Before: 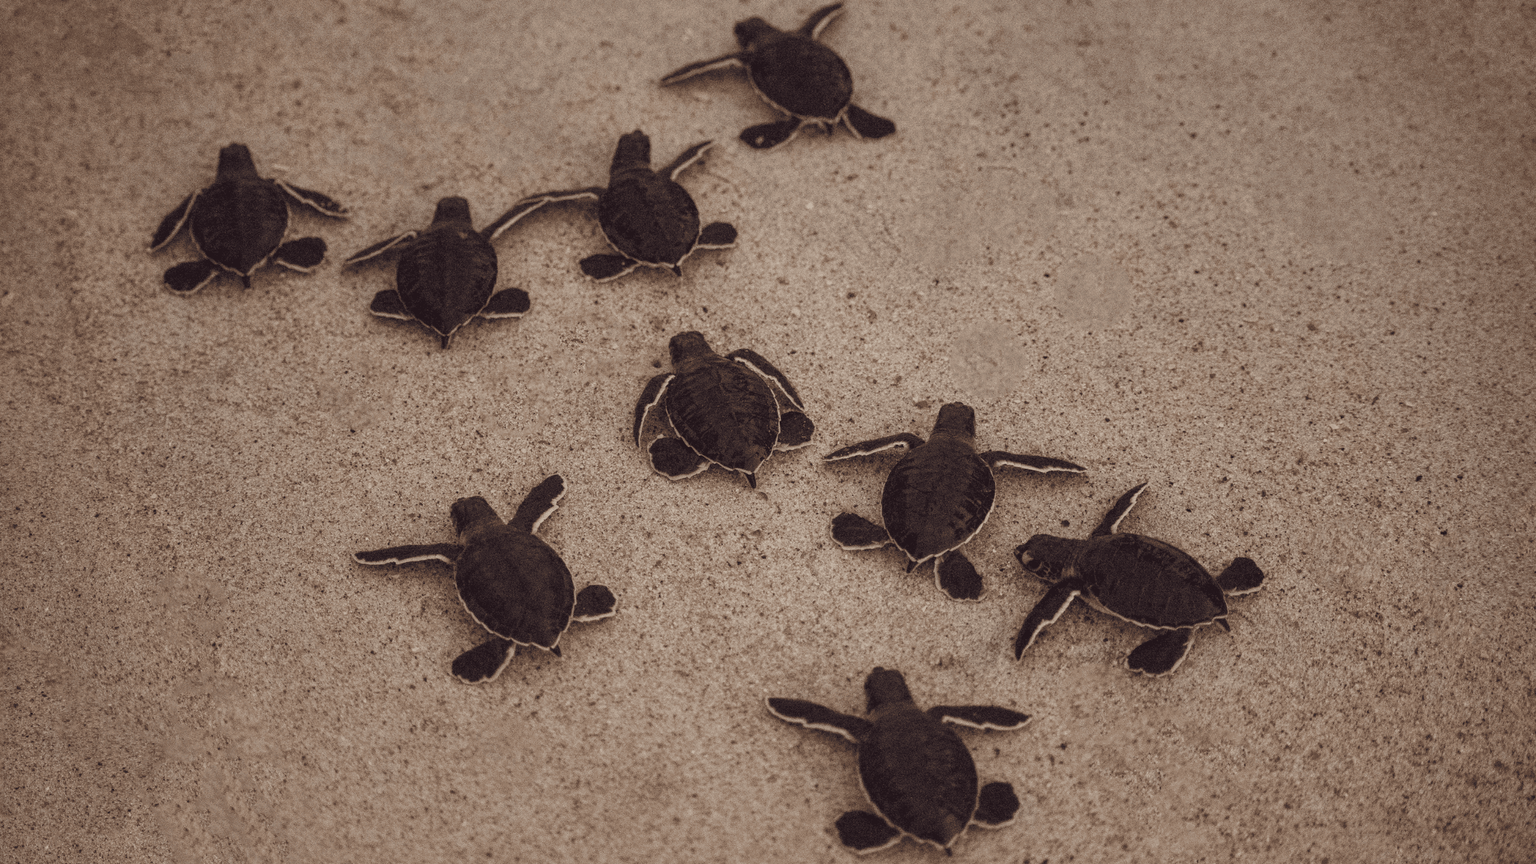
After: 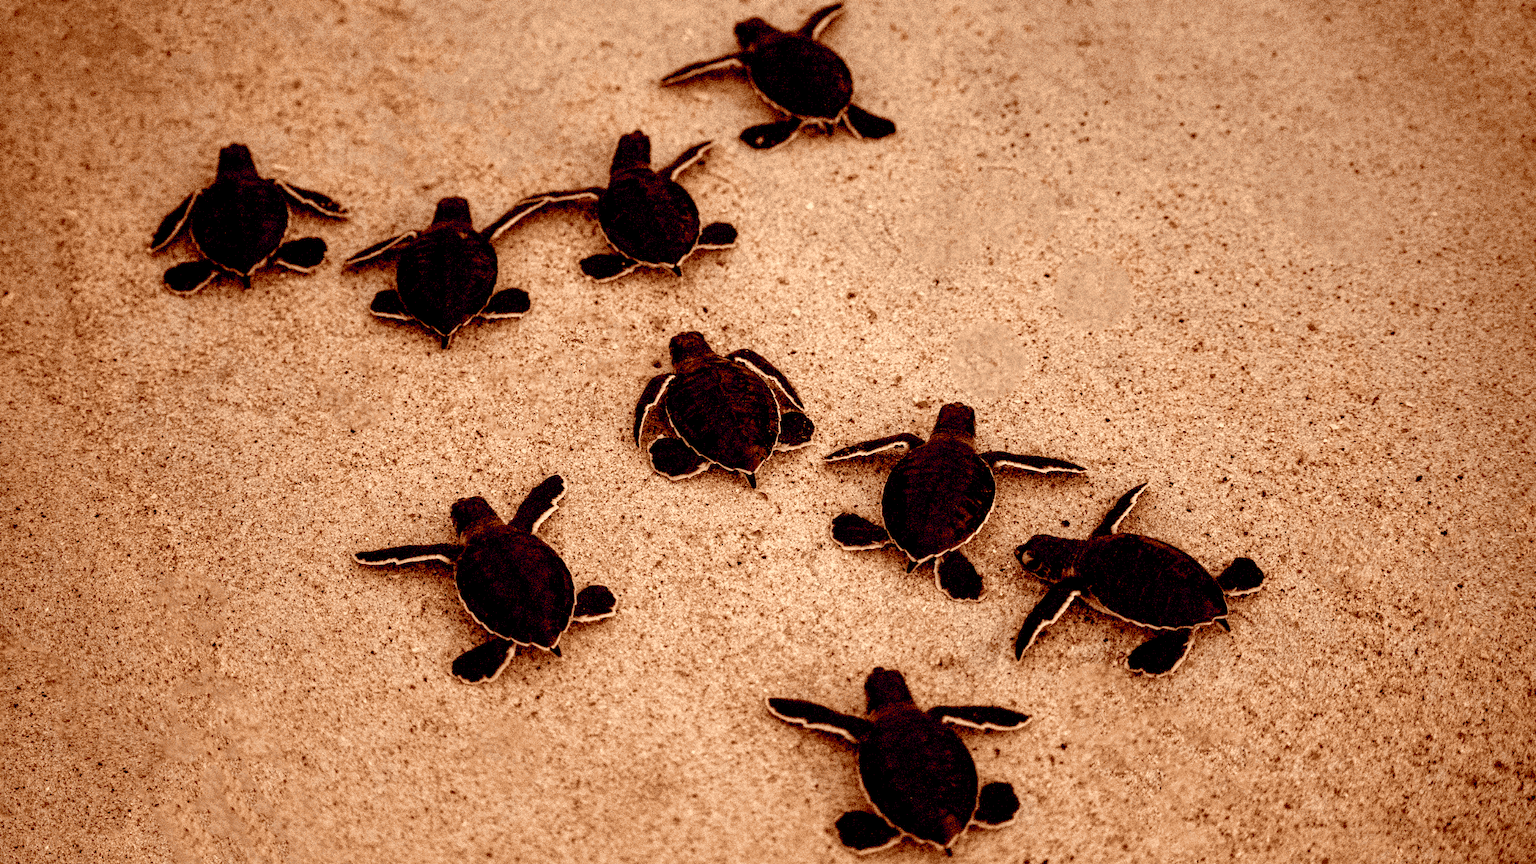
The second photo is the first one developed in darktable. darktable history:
color balance rgb: shadows lift › chroma 3.88%, shadows lift › hue 88.52°, power › hue 214.65°, global offset › chroma 0.1%, global offset › hue 252.4°, contrast 4.45%
color correction: saturation 1.8
exposure: black level correction 0.035, exposure 0.9 EV, compensate highlight preservation false
